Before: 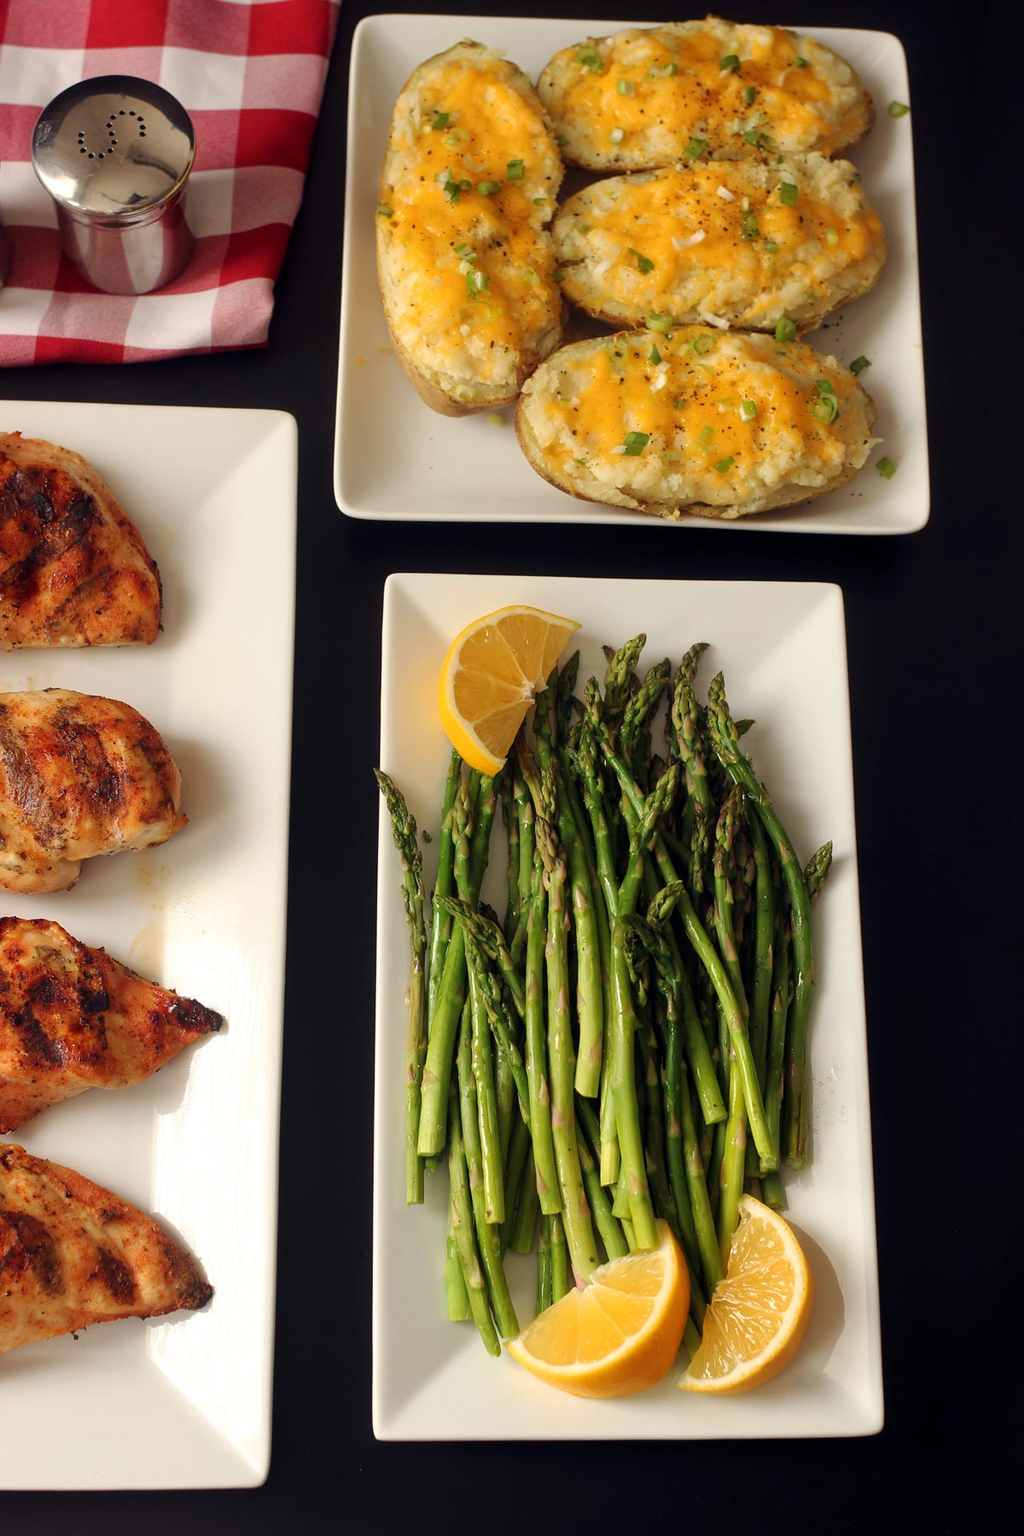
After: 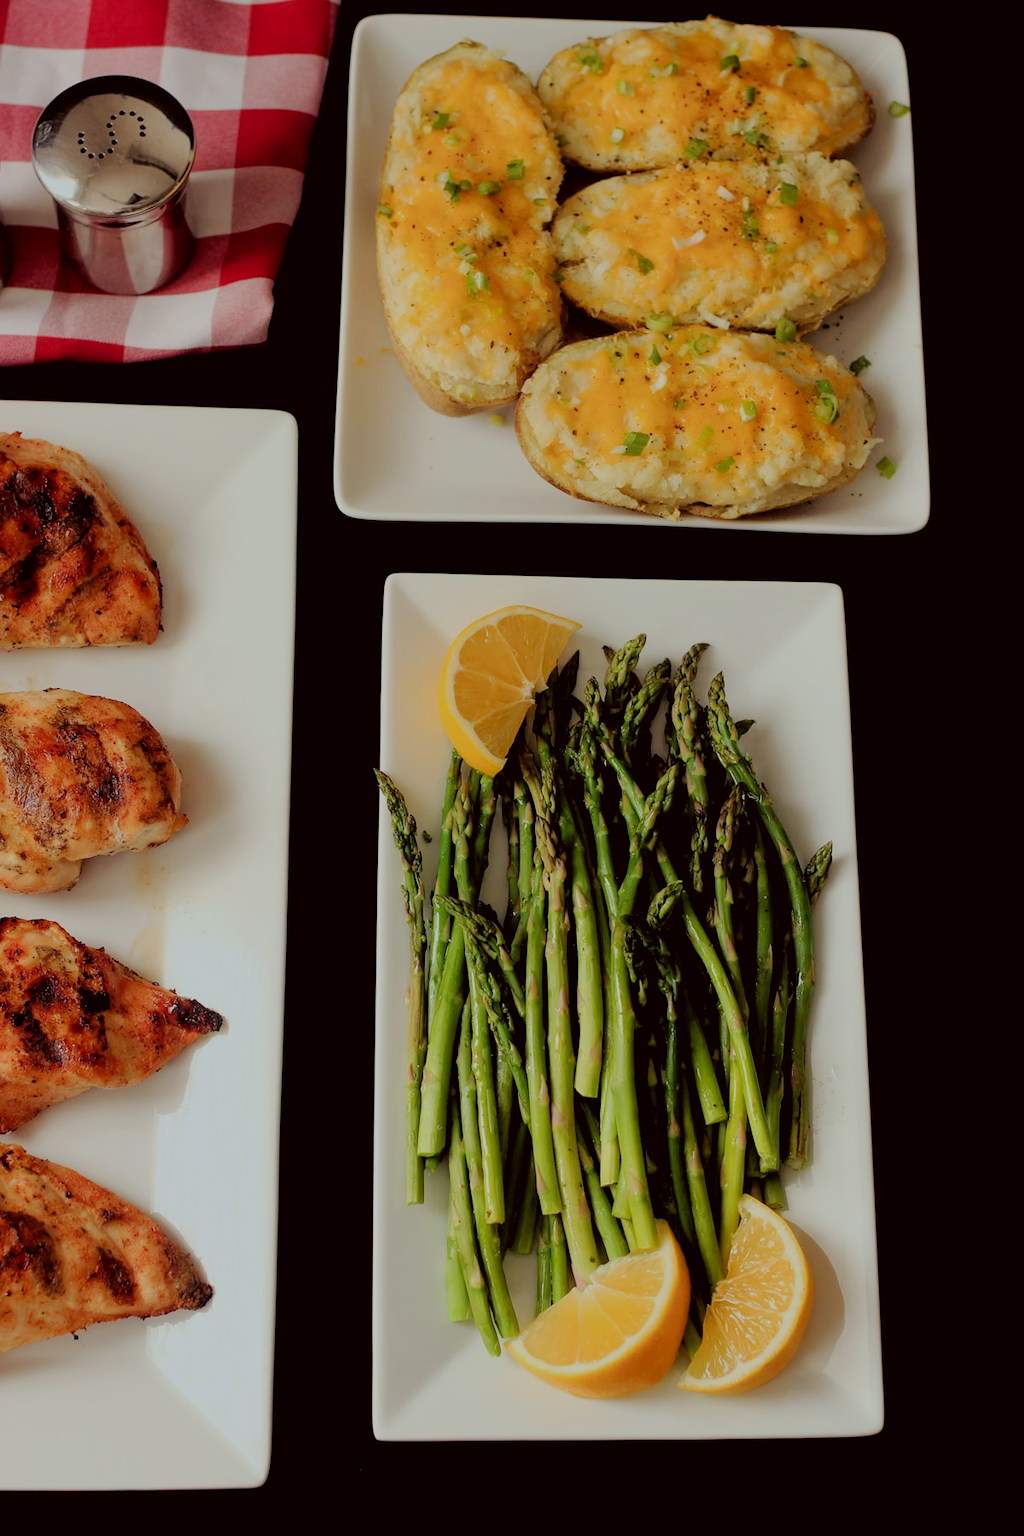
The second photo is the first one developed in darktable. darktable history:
exposure: black level correction 0.005, exposure 0.003 EV, compensate highlight preservation false
filmic rgb: middle gray luminance 17.89%, black relative exposure -7.54 EV, white relative exposure 8.5 EV, target black luminance 0%, hardness 2.23, latitude 19.26%, contrast 0.89, highlights saturation mix 6.28%, shadows ↔ highlights balance 10.24%
color correction: highlights a* -4.98, highlights b* -3.85, shadows a* 4.1, shadows b* 4.09
